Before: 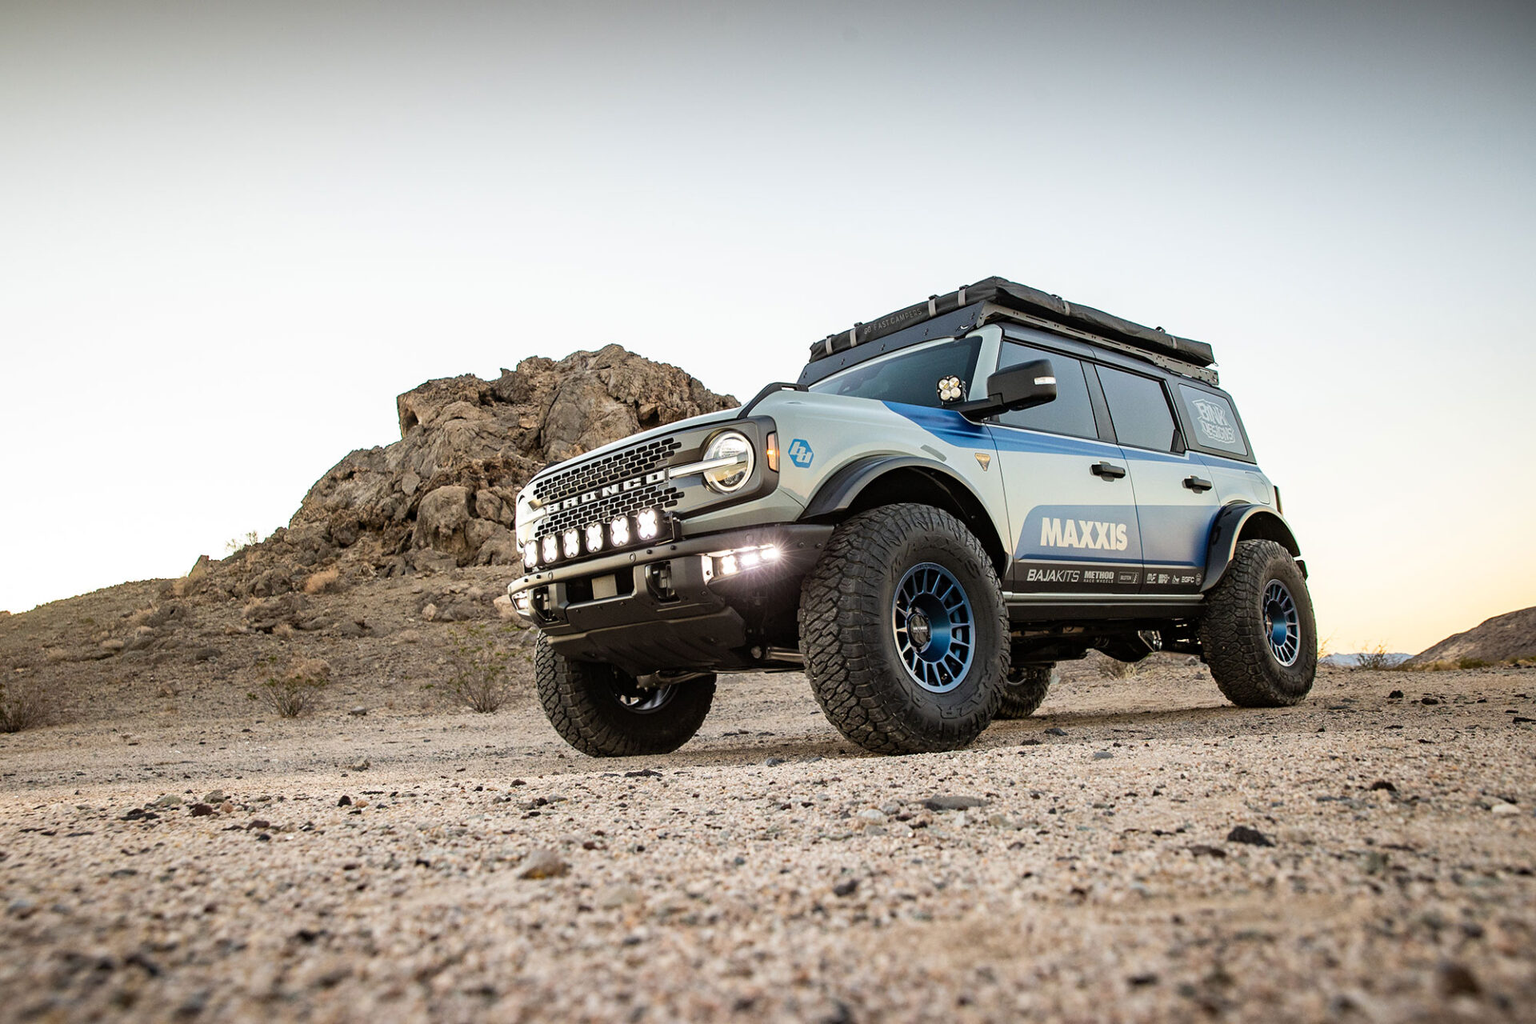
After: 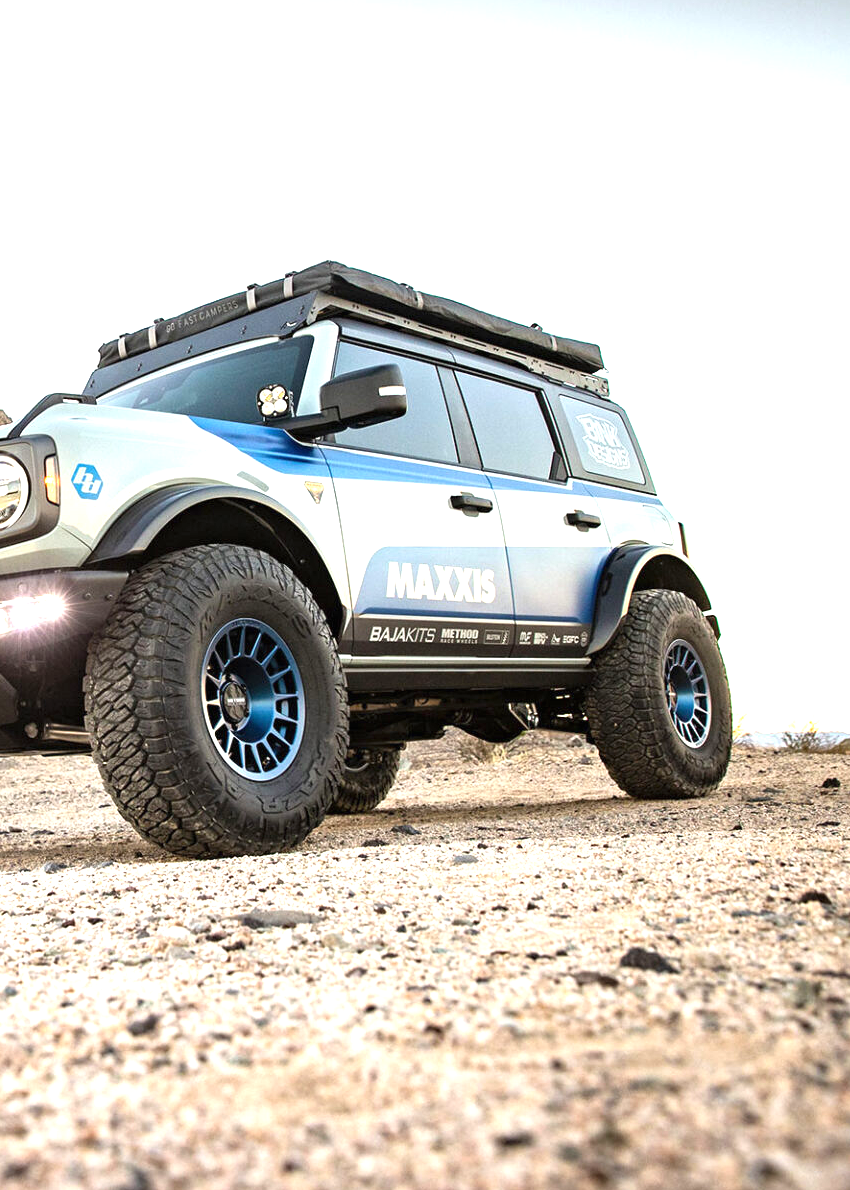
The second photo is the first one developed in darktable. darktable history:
exposure: black level correction 0, exposure 1.1 EV, compensate highlight preservation false
crop: left 47.628%, top 6.643%, right 7.874%
